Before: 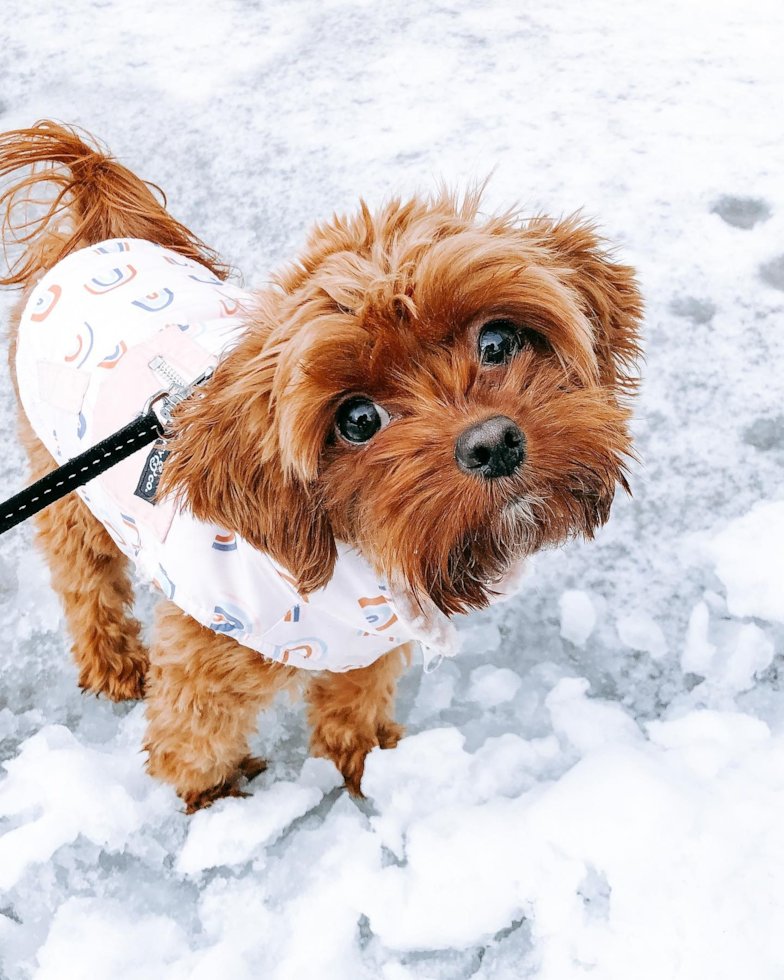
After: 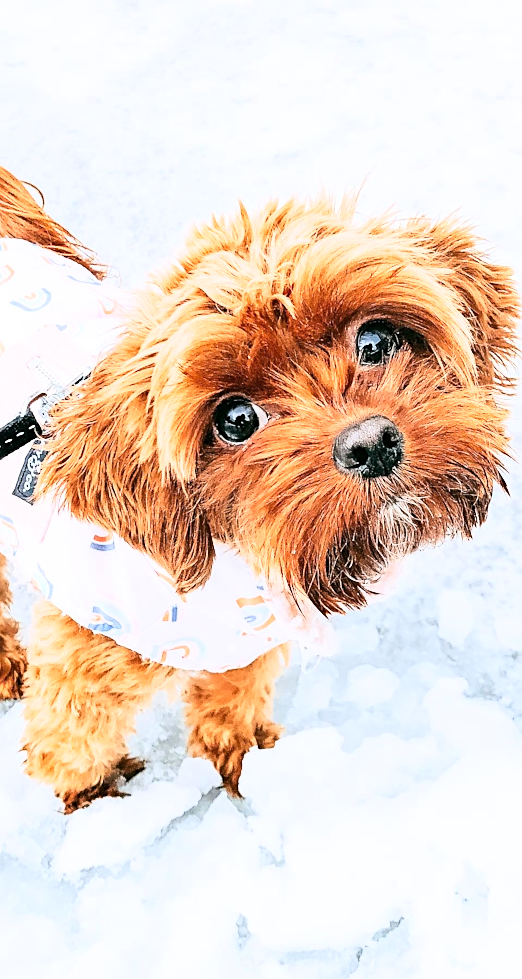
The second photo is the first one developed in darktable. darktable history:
crop and rotate: left 15.586%, right 17.72%
sharpen: on, module defaults
base curve: curves: ch0 [(0, 0) (0.018, 0.026) (0.143, 0.37) (0.33, 0.731) (0.458, 0.853) (0.735, 0.965) (0.905, 0.986) (1, 1)], preserve colors average RGB
